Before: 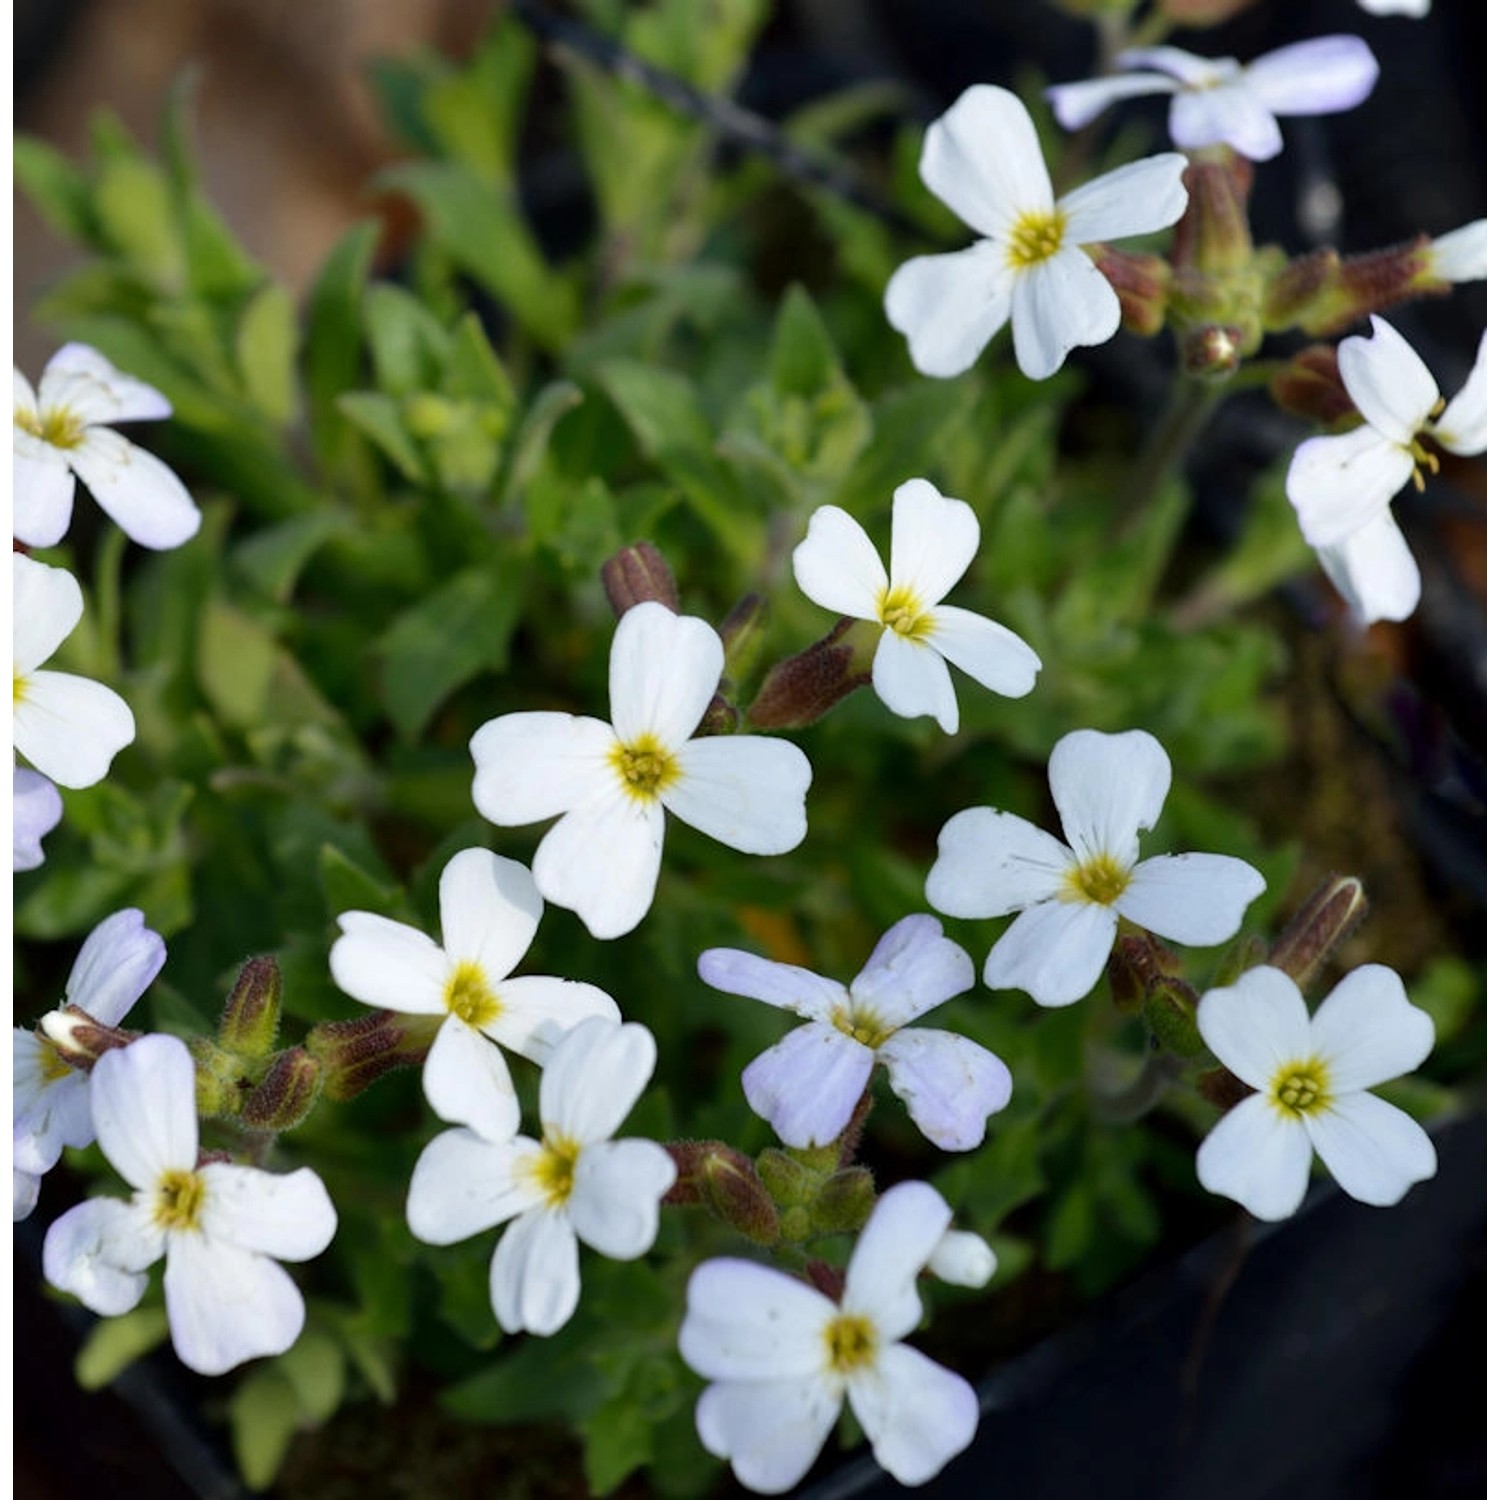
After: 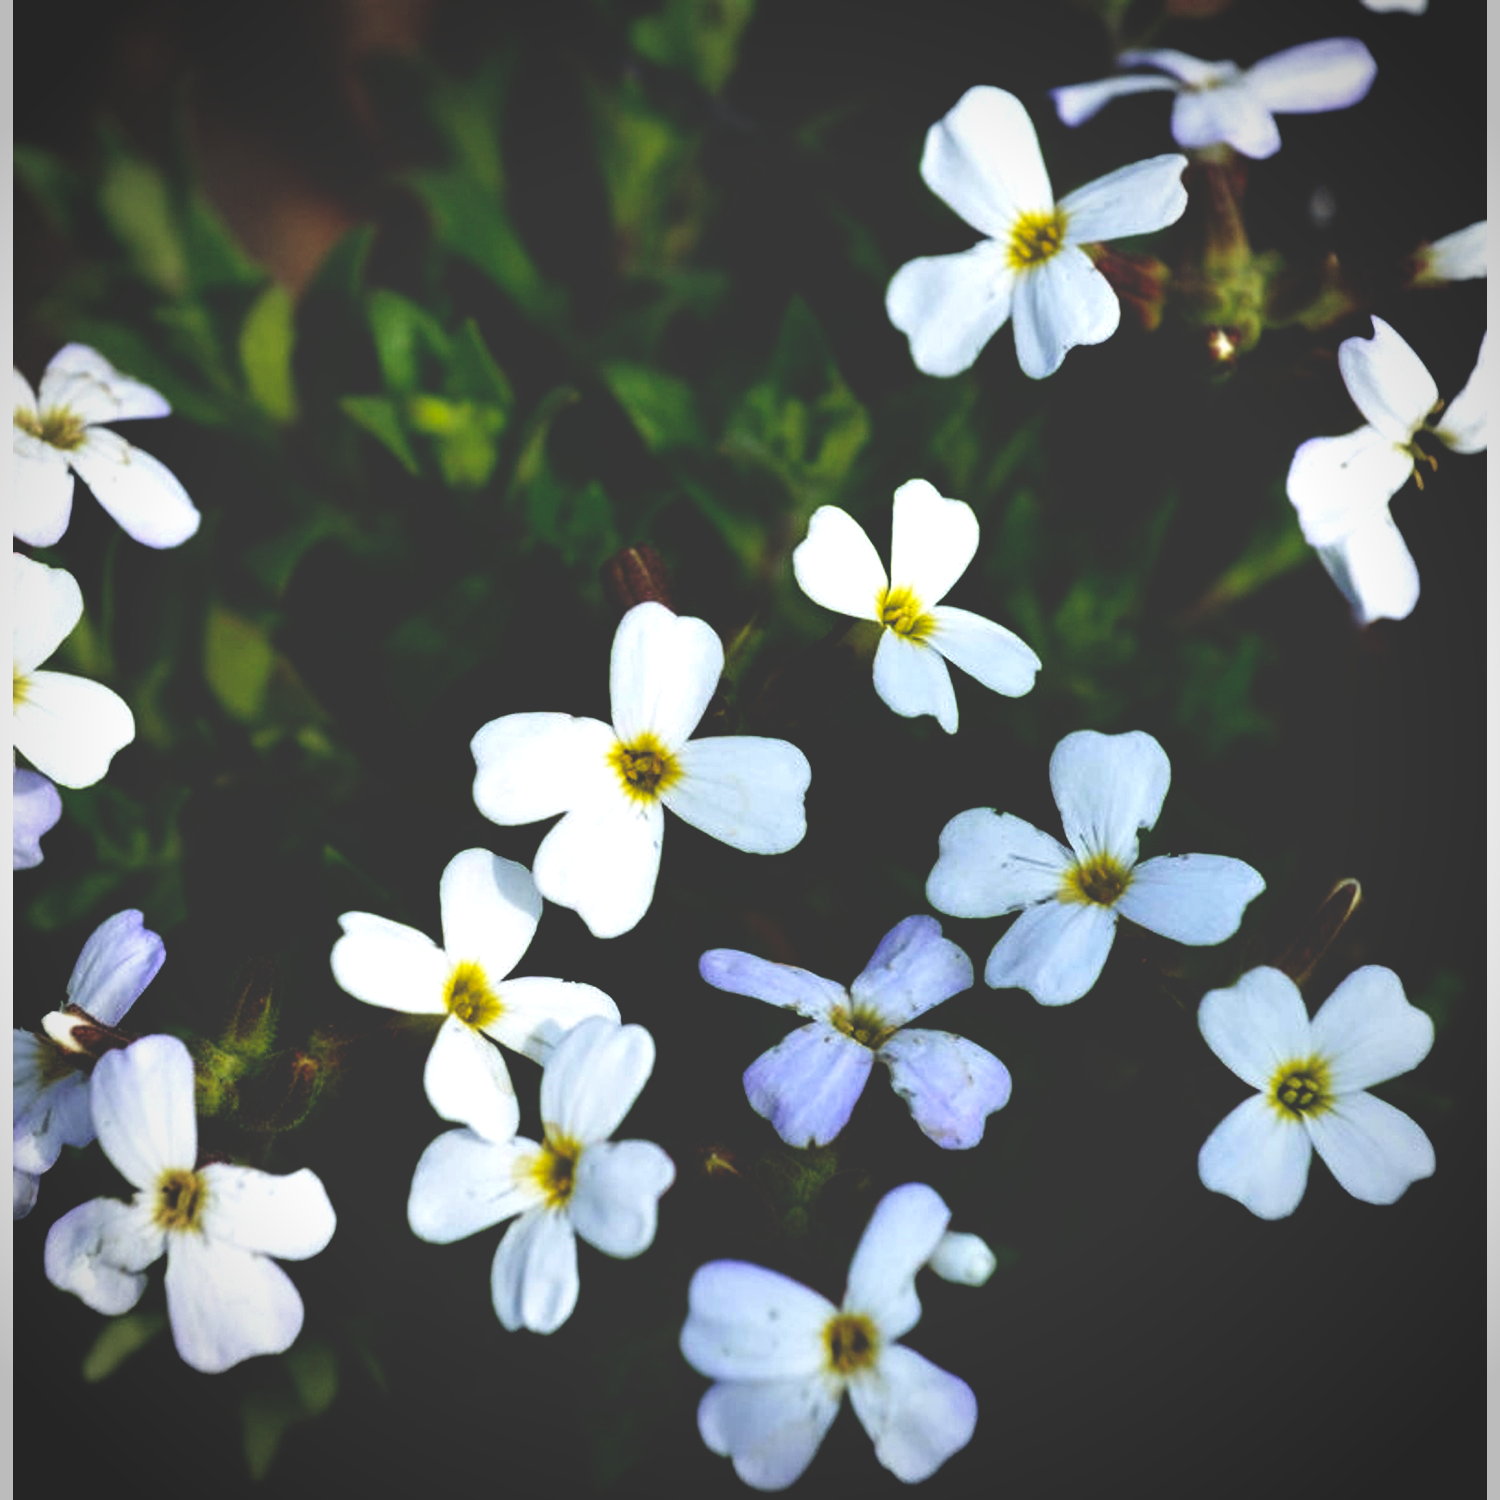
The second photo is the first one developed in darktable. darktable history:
base curve: curves: ch0 [(0, 0.036) (0.083, 0.04) (0.804, 1)], preserve colors none
vignetting: on, module defaults
